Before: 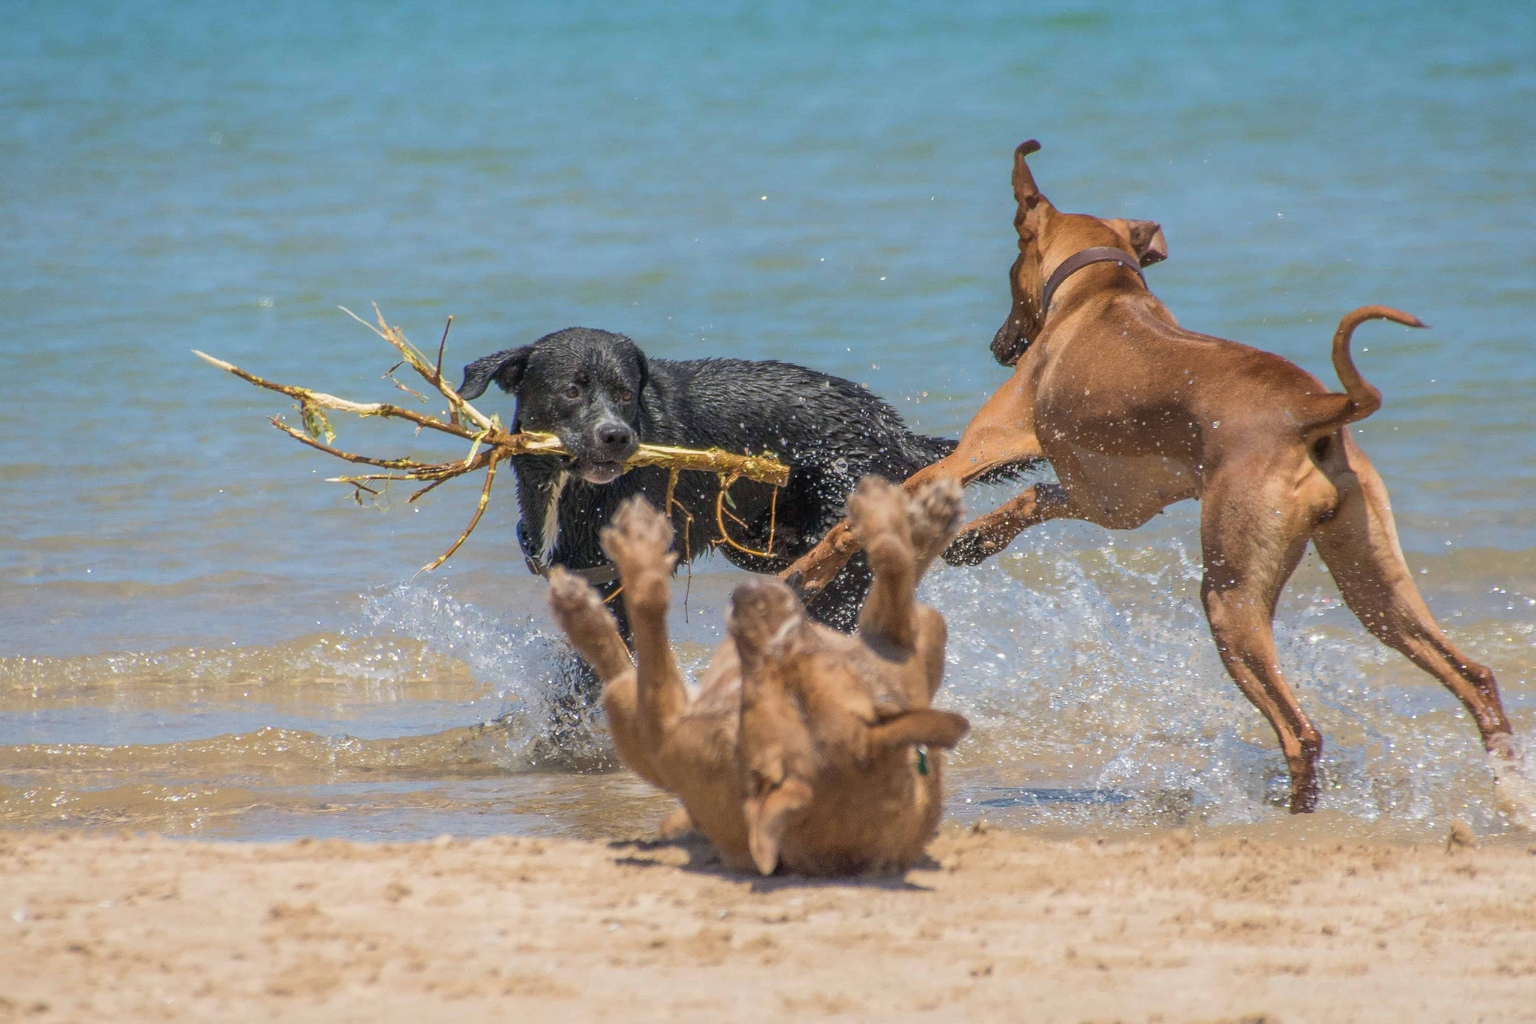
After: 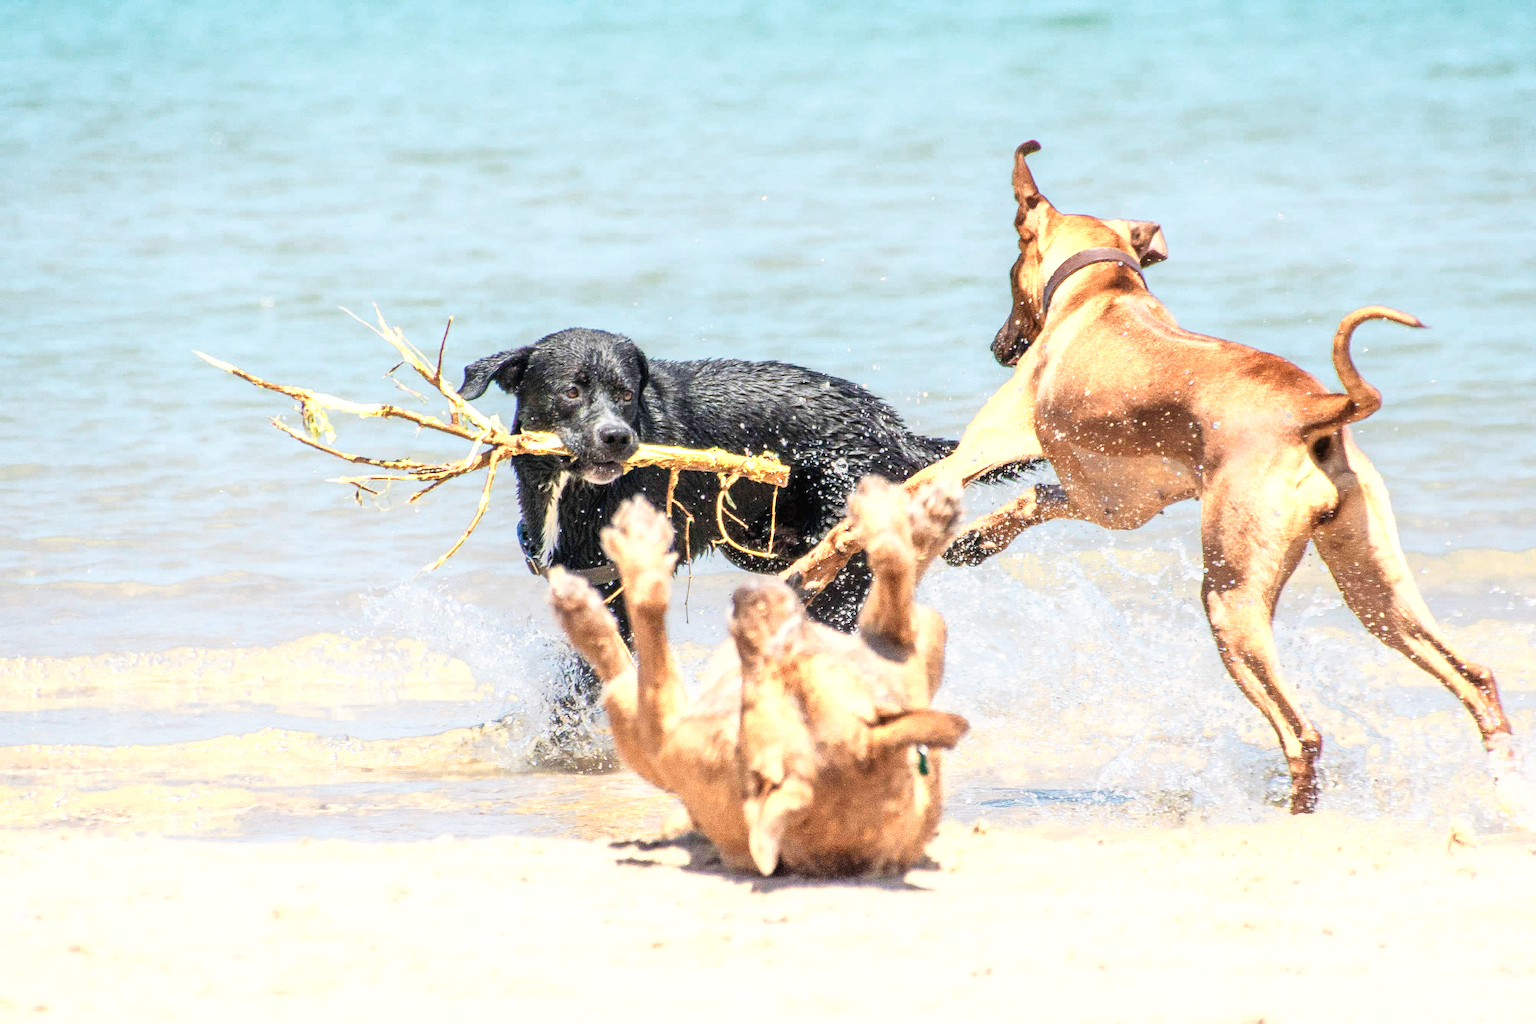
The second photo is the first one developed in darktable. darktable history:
base curve: curves: ch0 [(0, 0) (0.007, 0.004) (0.027, 0.03) (0.046, 0.07) (0.207, 0.54) (0.442, 0.872) (0.673, 0.972) (1, 1)], preserve colors none
color zones: curves: ch0 [(0.018, 0.548) (0.224, 0.64) (0.425, 0.447) (0.675, 0.575) (0.732, 0.579)]; ch1 [(0.066, 0.487) (0.25, 0.5) (0.404, 0.43) (0.75, 0.421) (0.956, 0.421)]; ch2 [(0.044, 0.561) (0.215, 0.465) (0.399, 0.544) (0.465, 0.548) (0.614, 0.447) (0.724, 0.43) (0.882, 0.623) (0.956, 0.632)]
